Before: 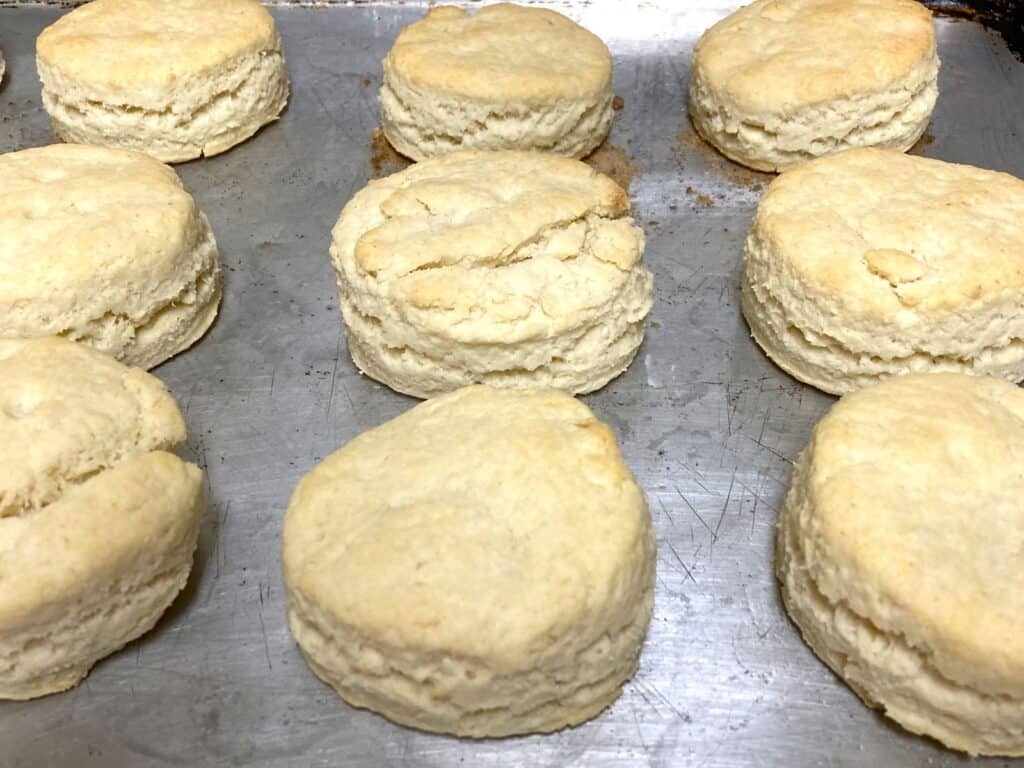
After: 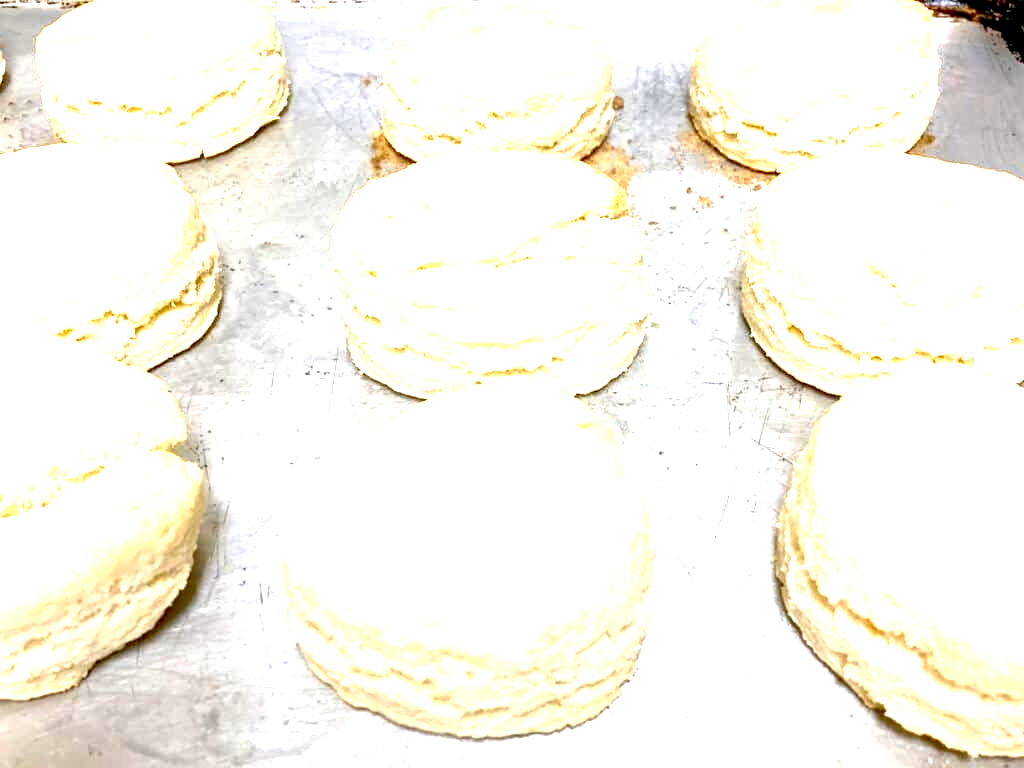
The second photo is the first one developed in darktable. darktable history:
exposure: black level correction 0.005, exposure 2.081 EV, compensate exposure bias true, compensate highlight preservation false
